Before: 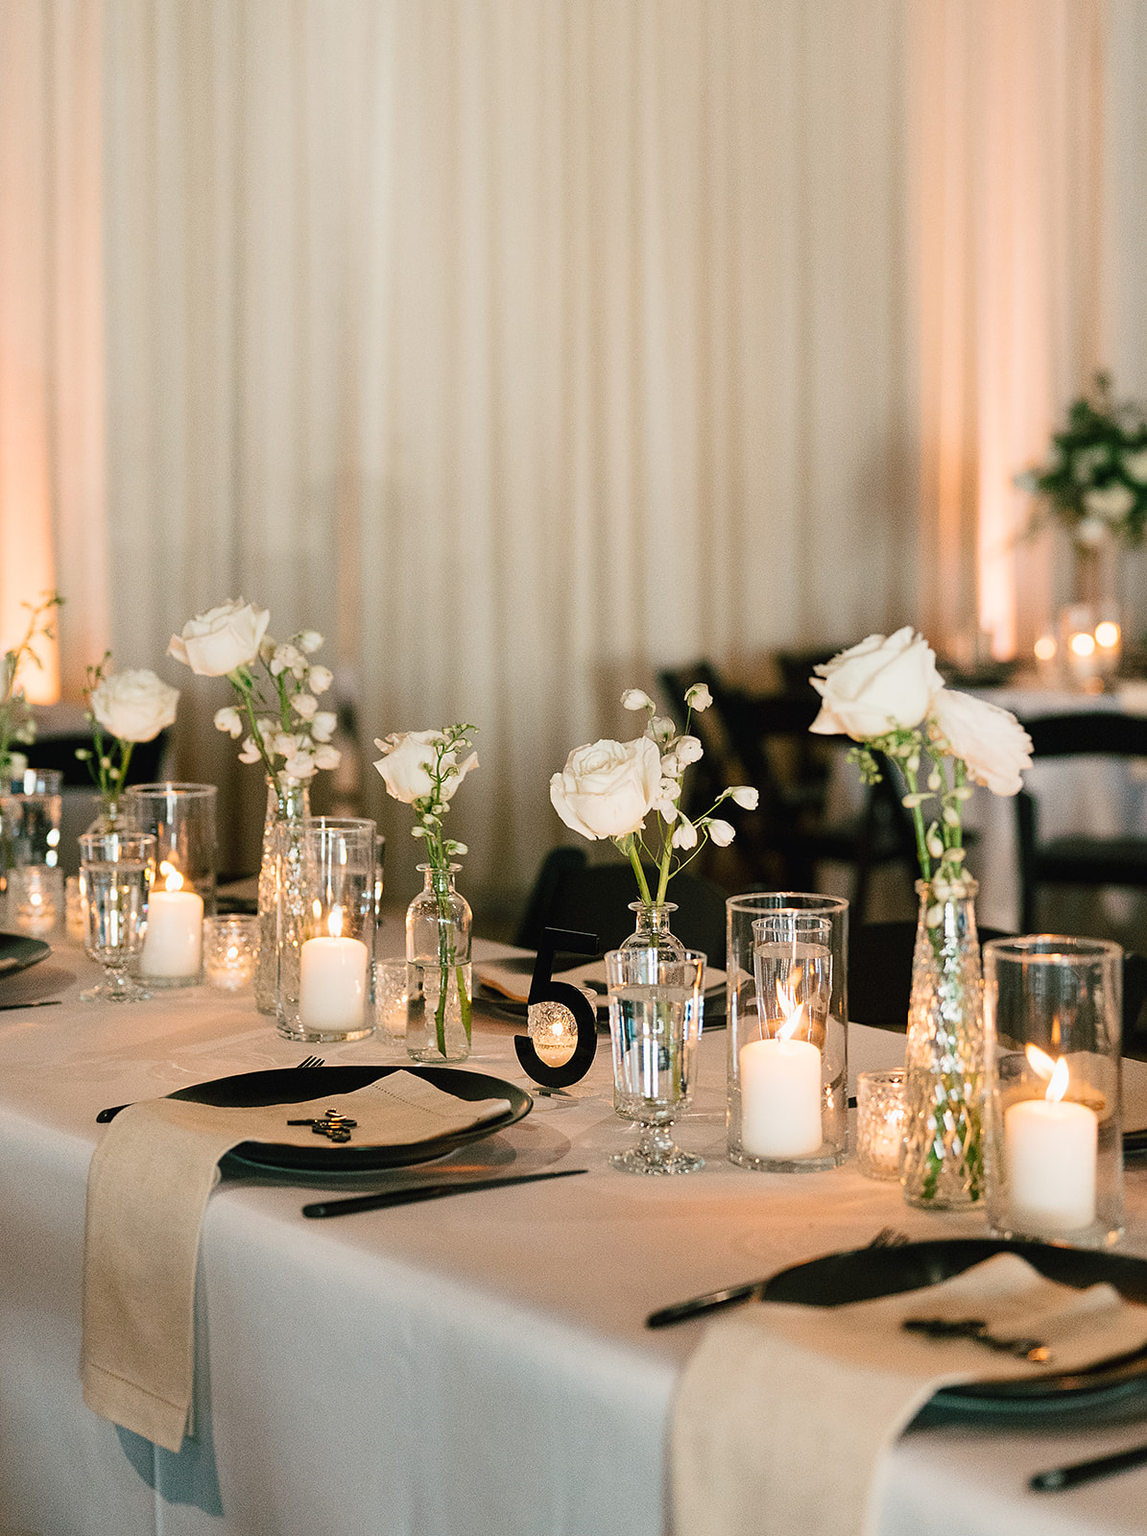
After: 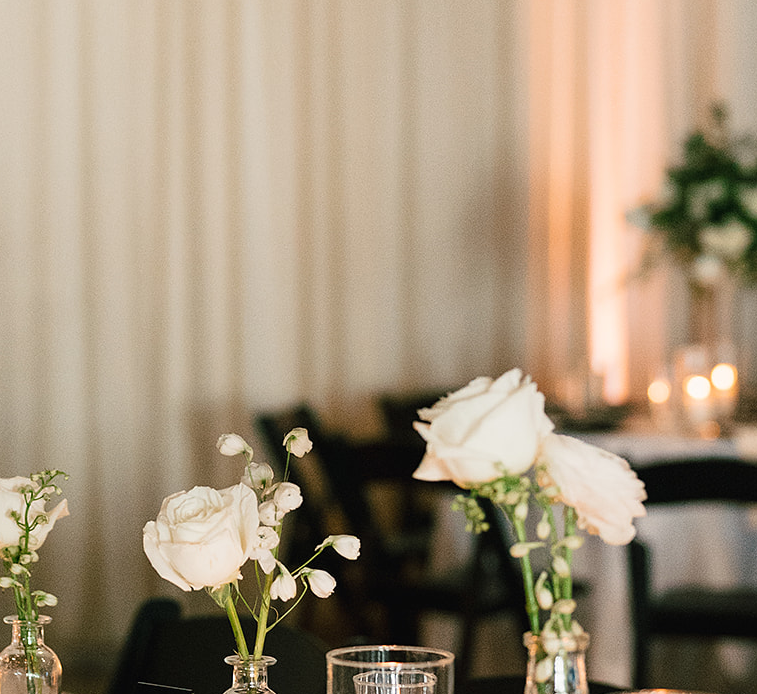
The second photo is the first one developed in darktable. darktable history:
crop: left 36.057%, top 17.783%, right 0.565%, bottom 38.817%
